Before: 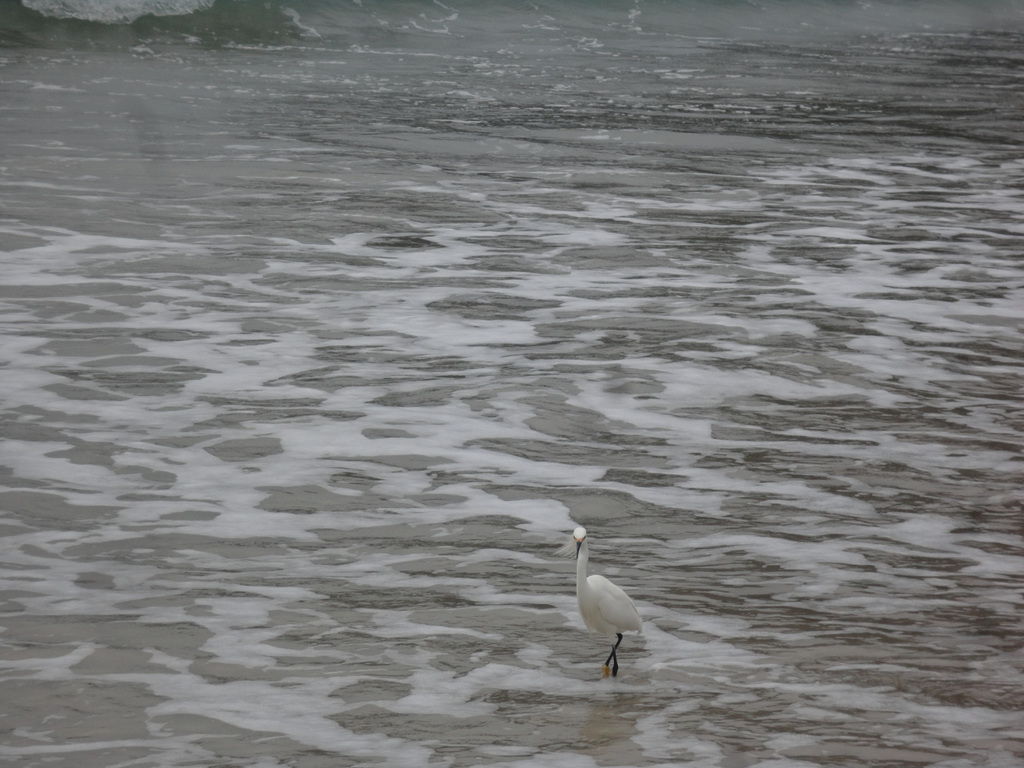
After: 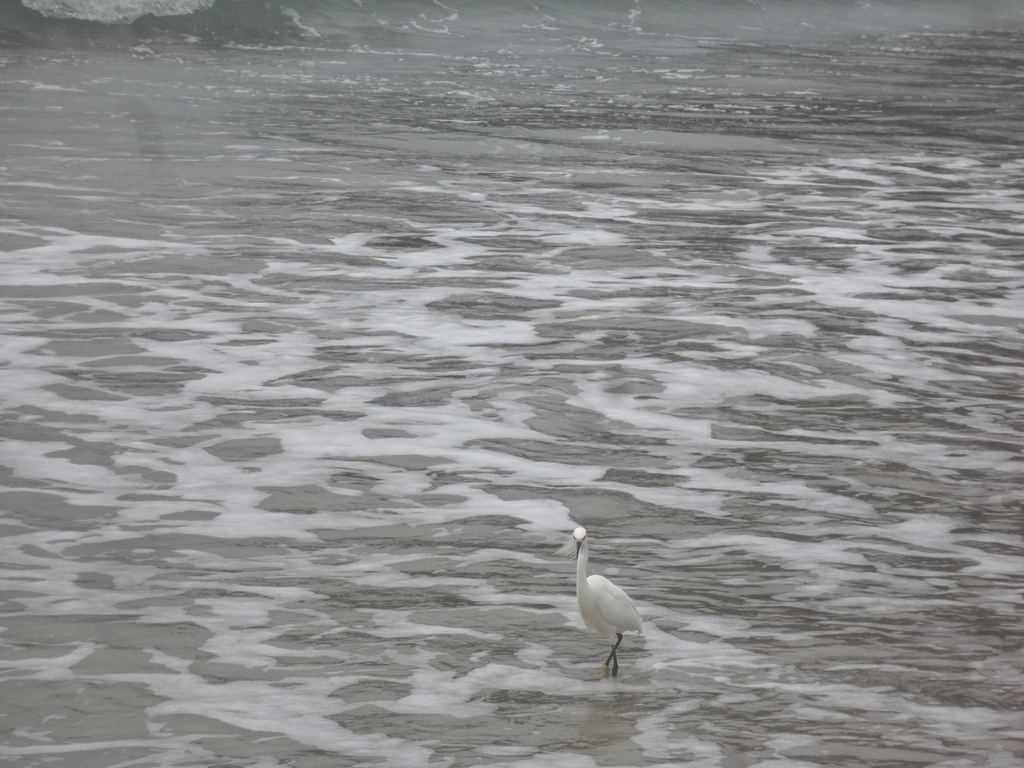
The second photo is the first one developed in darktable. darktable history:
exposure: black level correction -0.086, compensate highlight preservation false
local contrast: detail 150%
